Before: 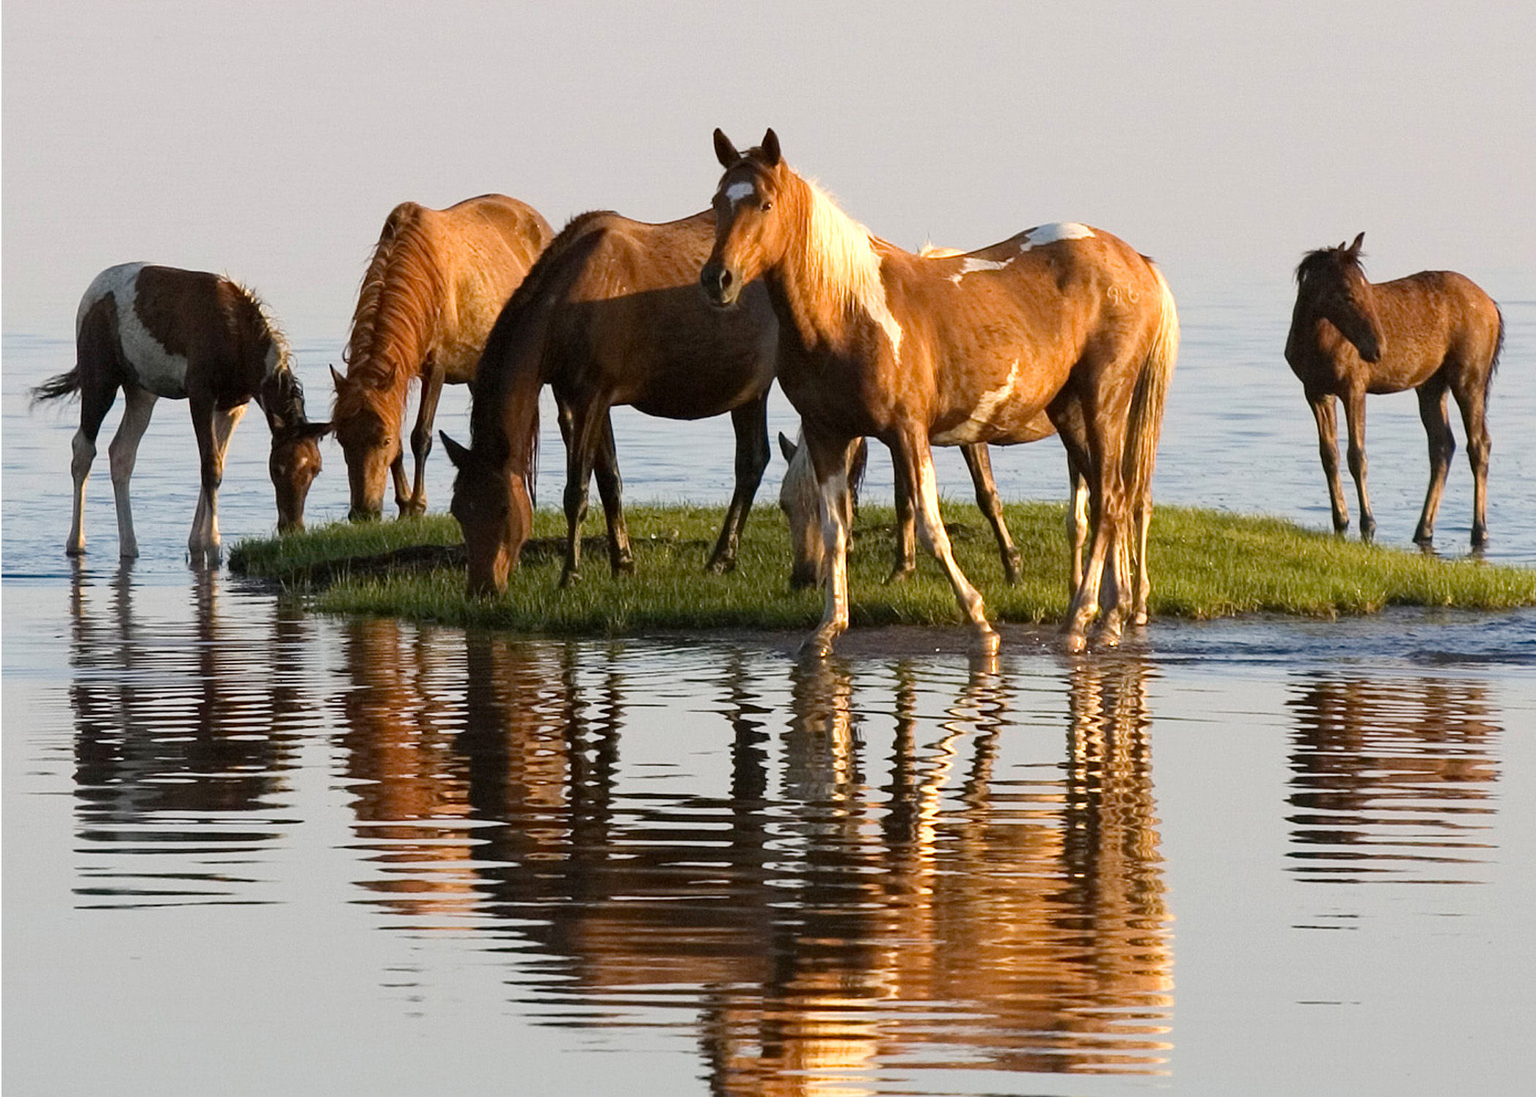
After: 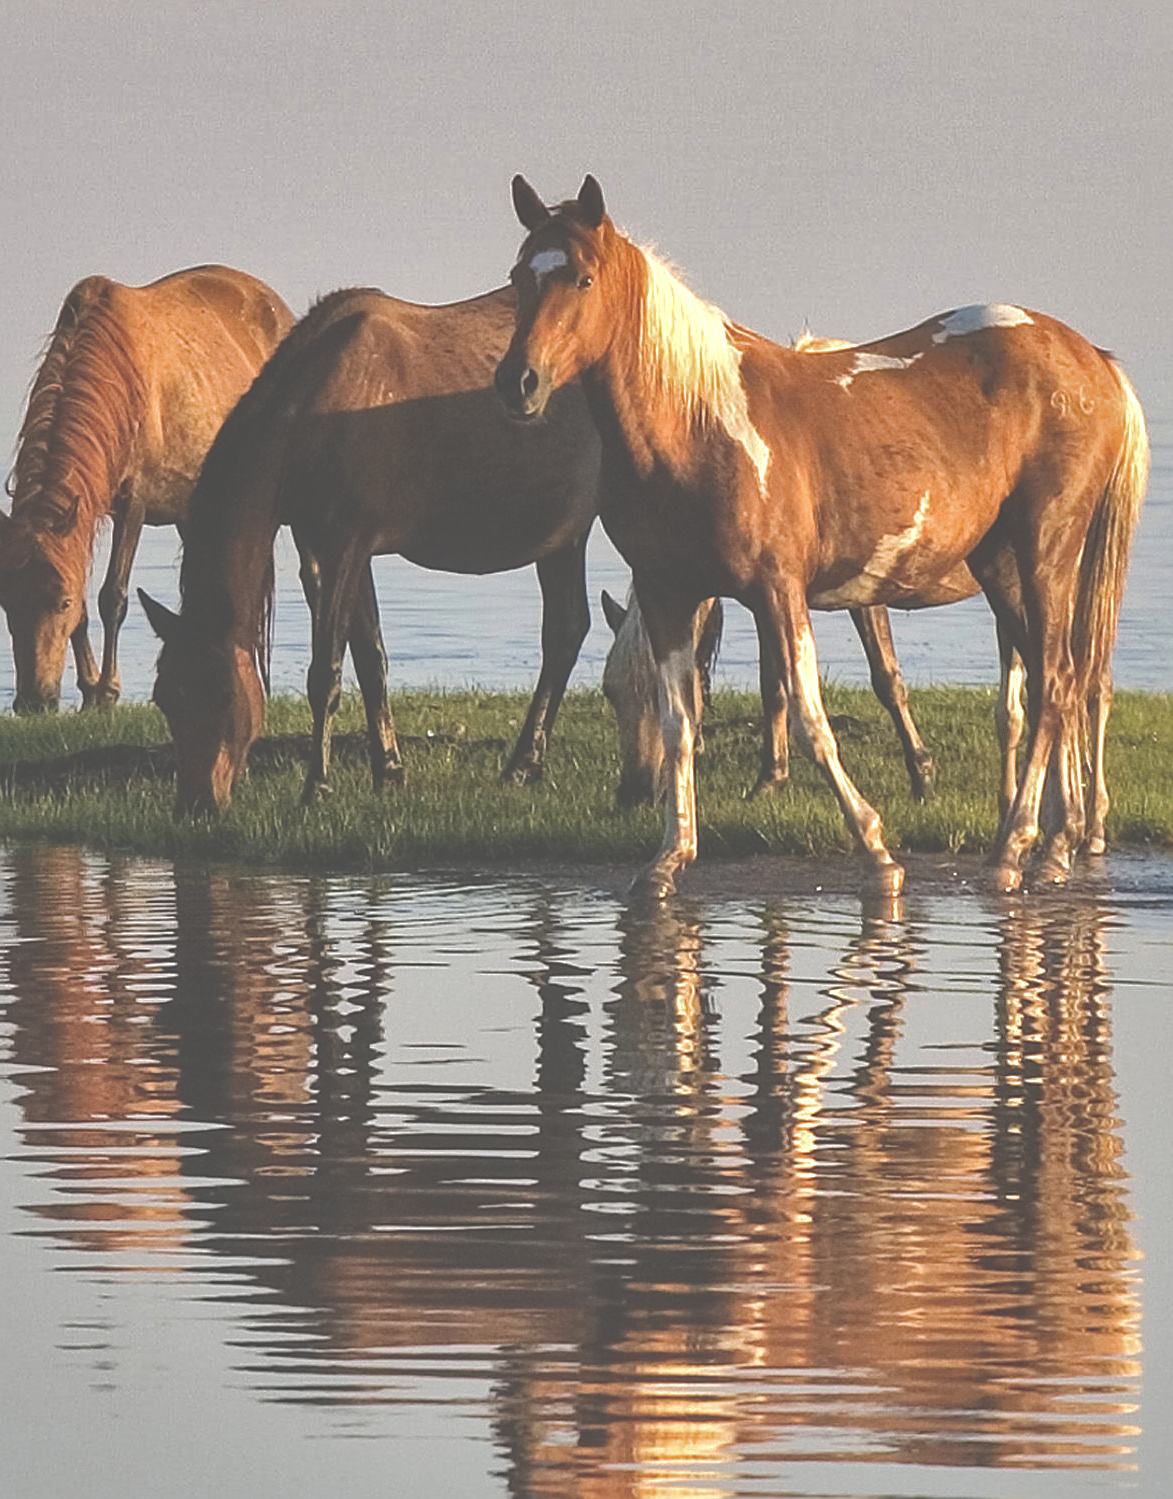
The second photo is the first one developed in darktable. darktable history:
crop: left 22.065%, right 22.041%, bottom 0.012%
shadows and highlights: shadows 40.32, highlights -59.76
tone equalizer: edges refinement/feathering 500, mask exposure compensation -1.57 EV, preserve details no
sharpen: on, module defaults
local contrast: on, module defaults
exposure: black level correction -0.087, compensate highlight preservation false
